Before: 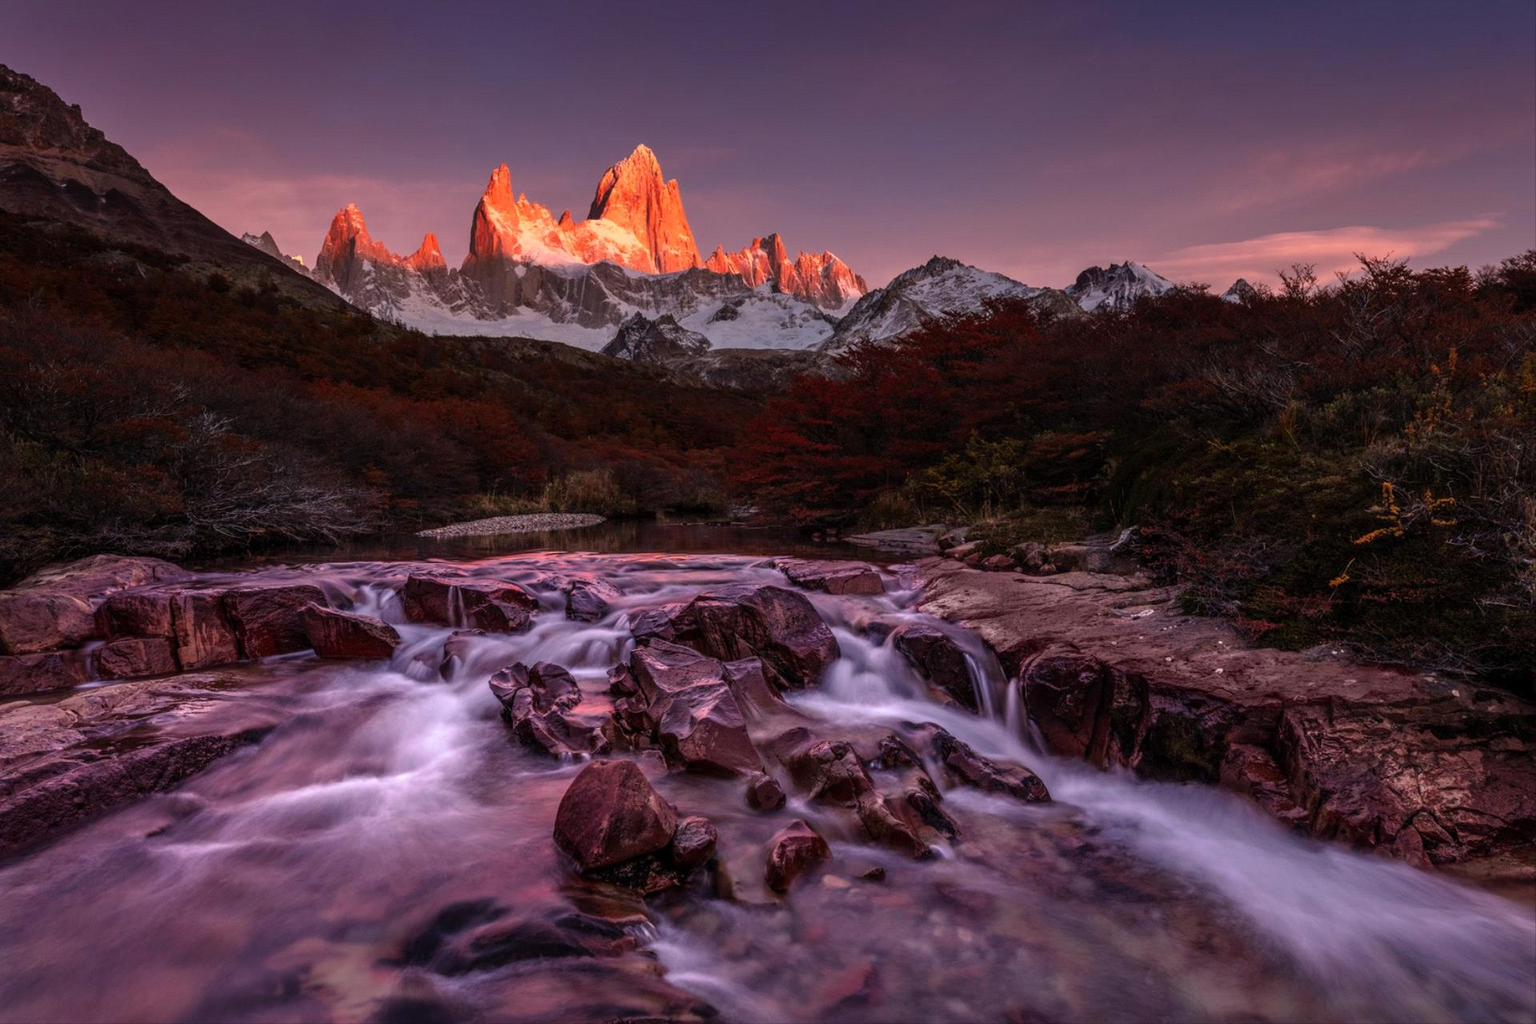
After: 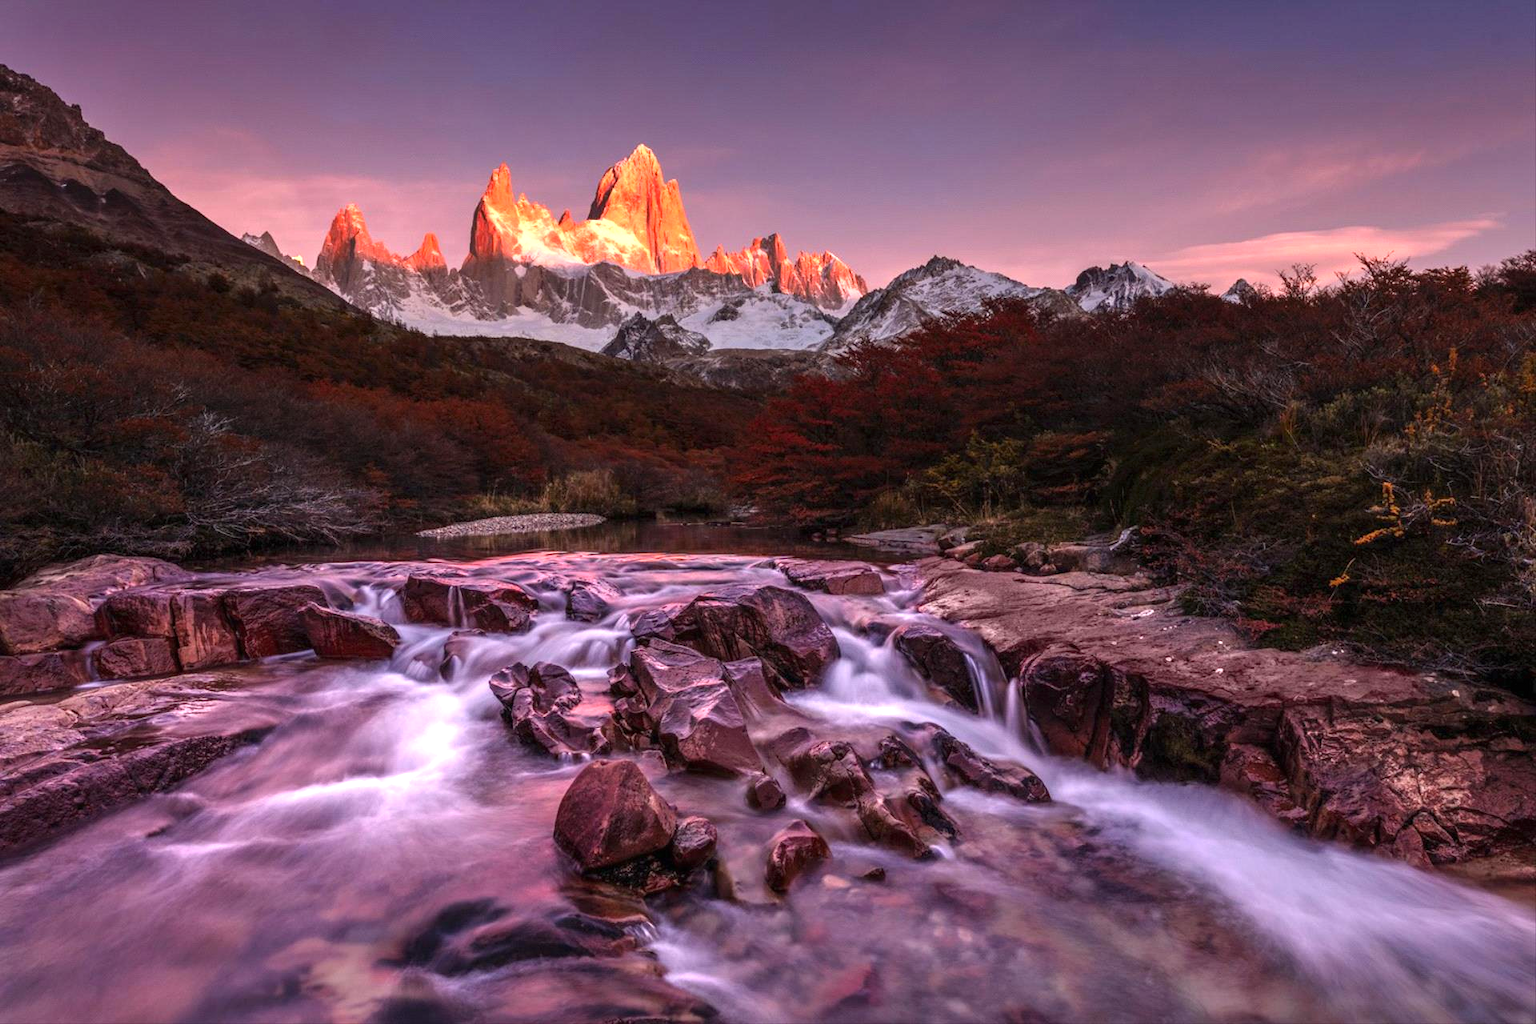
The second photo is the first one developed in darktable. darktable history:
exposure: black level correction 0, exposure 0.9 EV, compensate highlight preservation false
white balance: emerald 1
